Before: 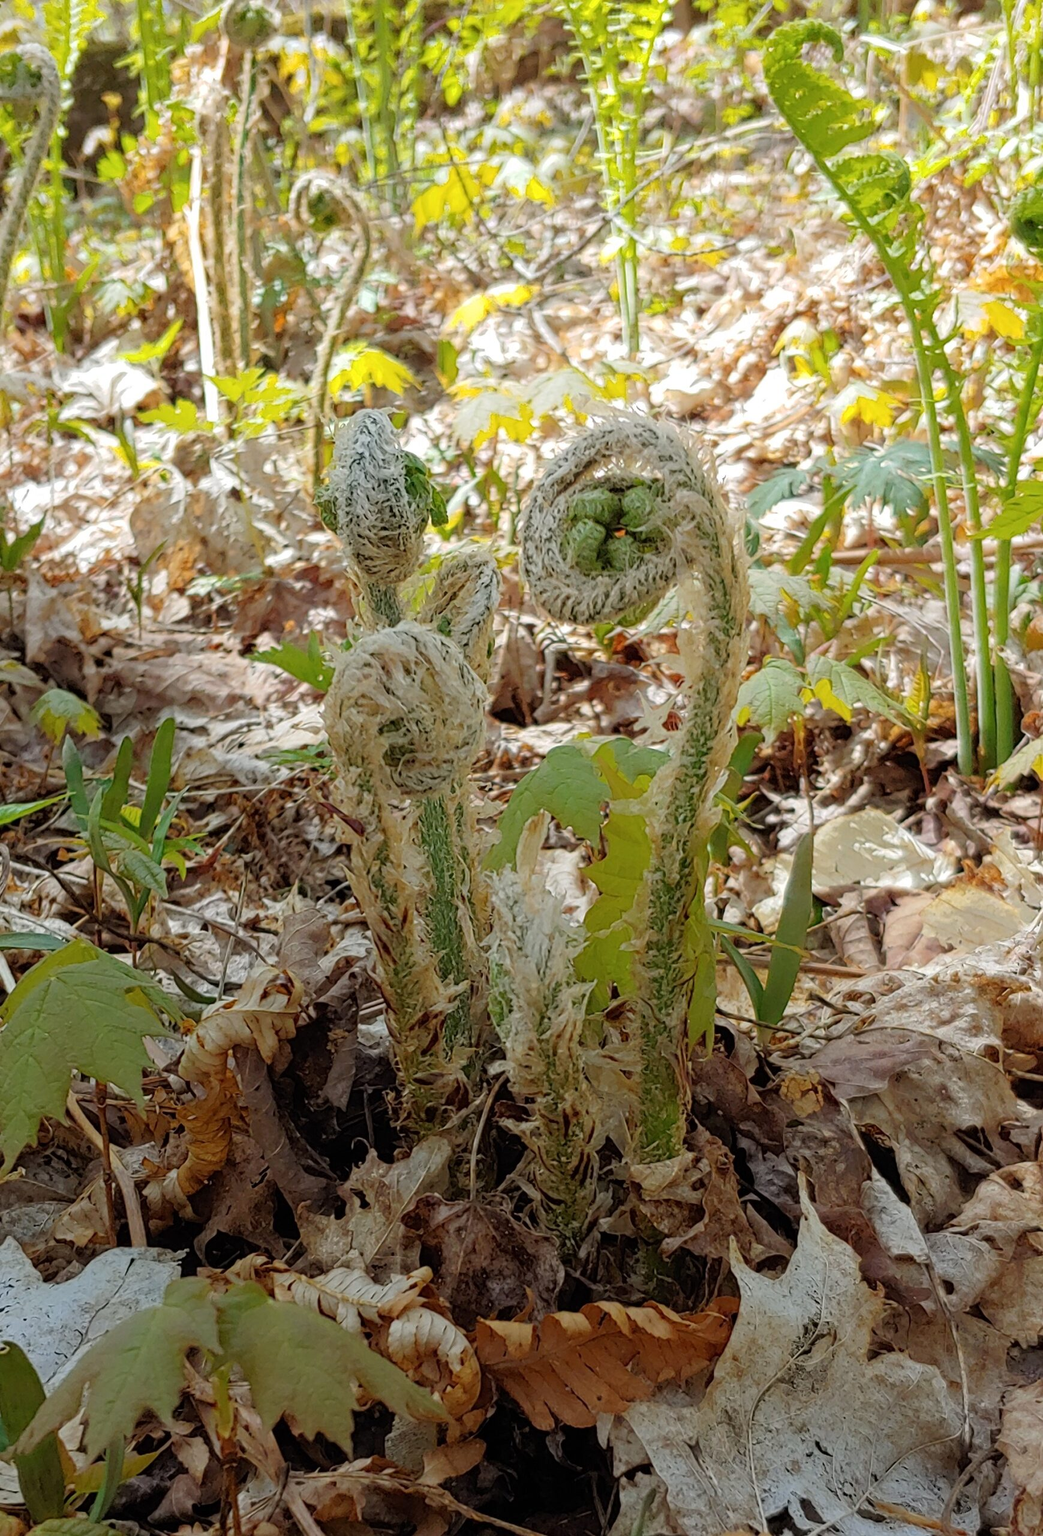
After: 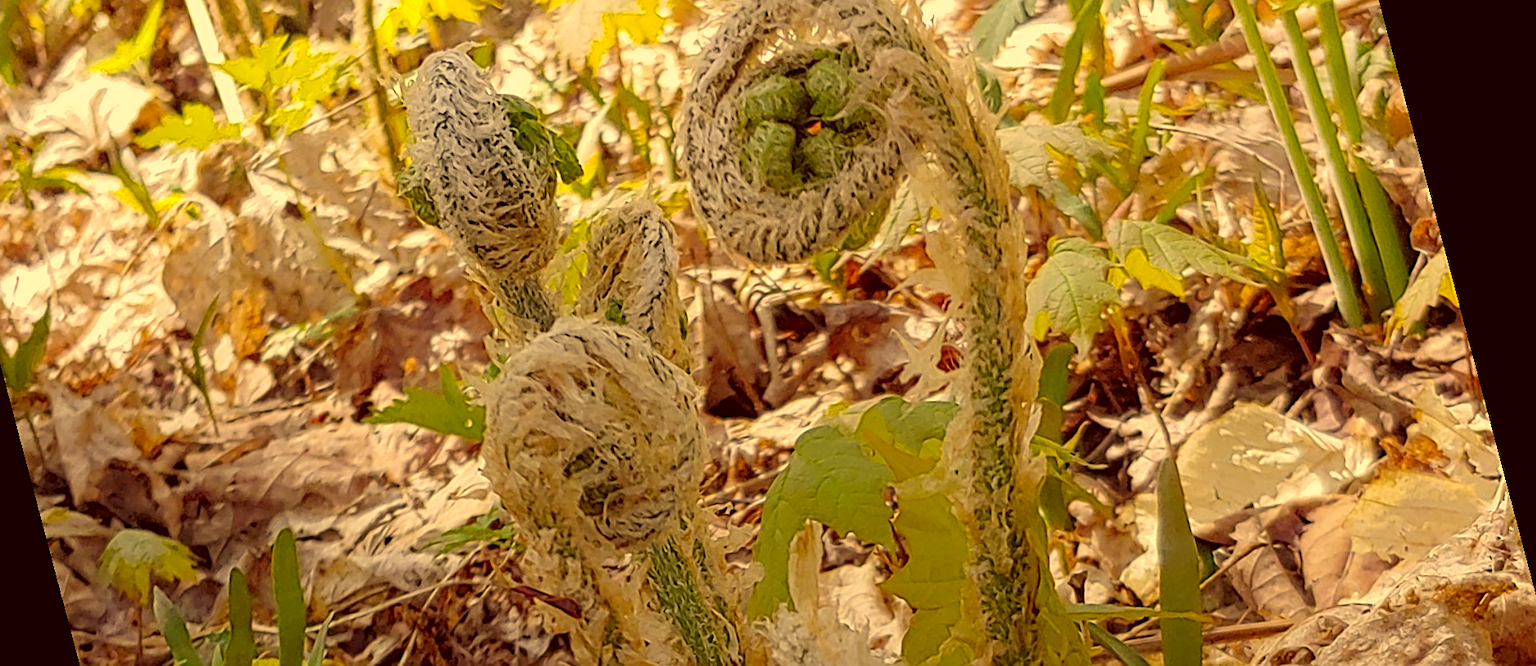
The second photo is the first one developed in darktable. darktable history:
crop and rotate: top 10.605%, bottom 33.274%
sharpen: on, module defaults
color correction: highlights a* 10.12, highlights b* 39.04, shadows a* 14.62, shadows b* 3.37
rotate and perspective: rotation -14.8°, crop left 0.1, crop right 0.903, crop top 0.25, crop bottom 0.748
